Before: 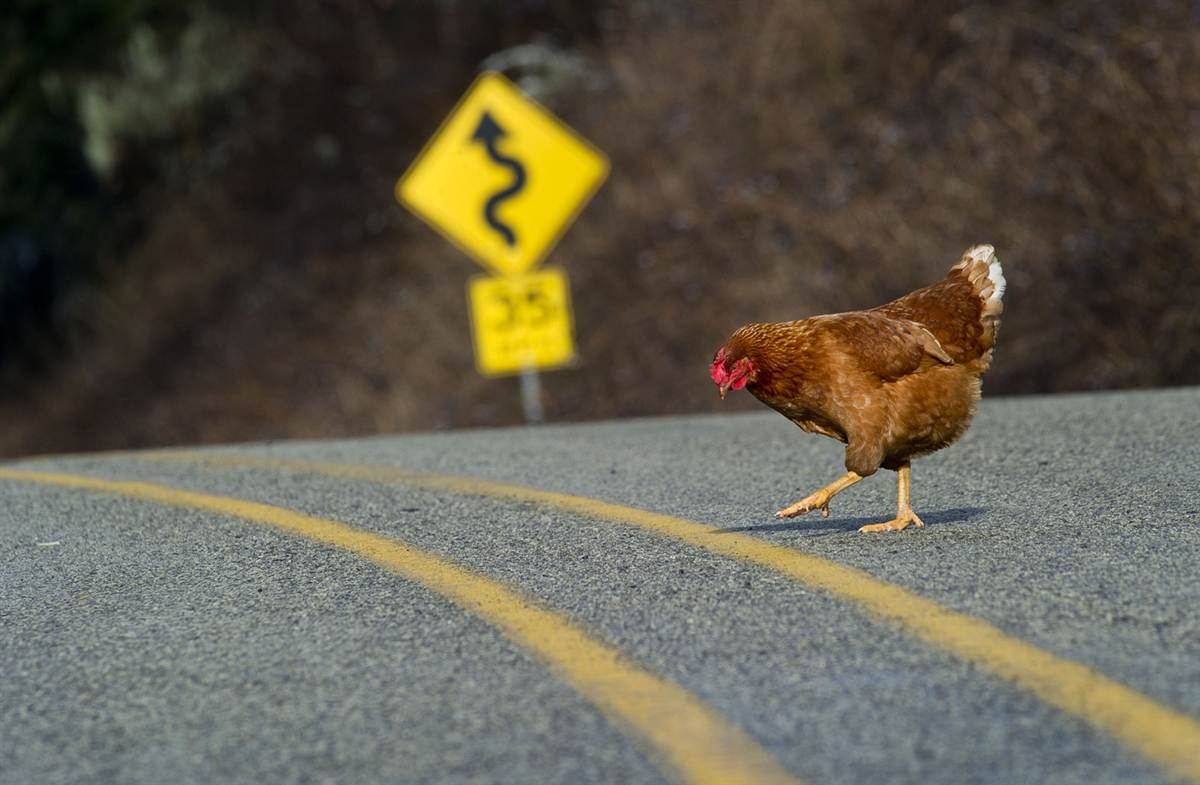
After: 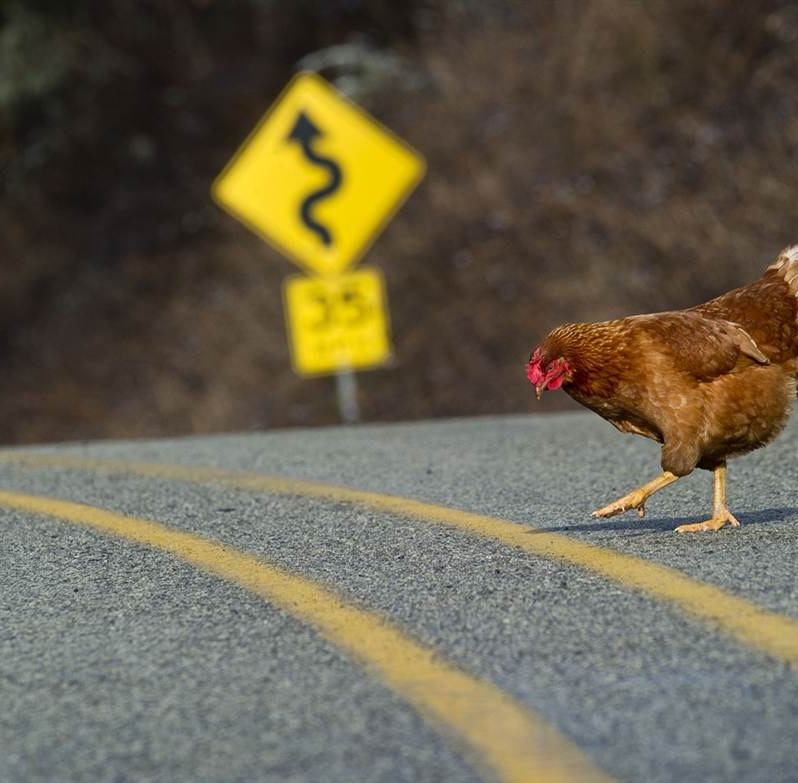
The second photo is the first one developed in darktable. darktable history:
crop: left 15.381%, right 17.881%
